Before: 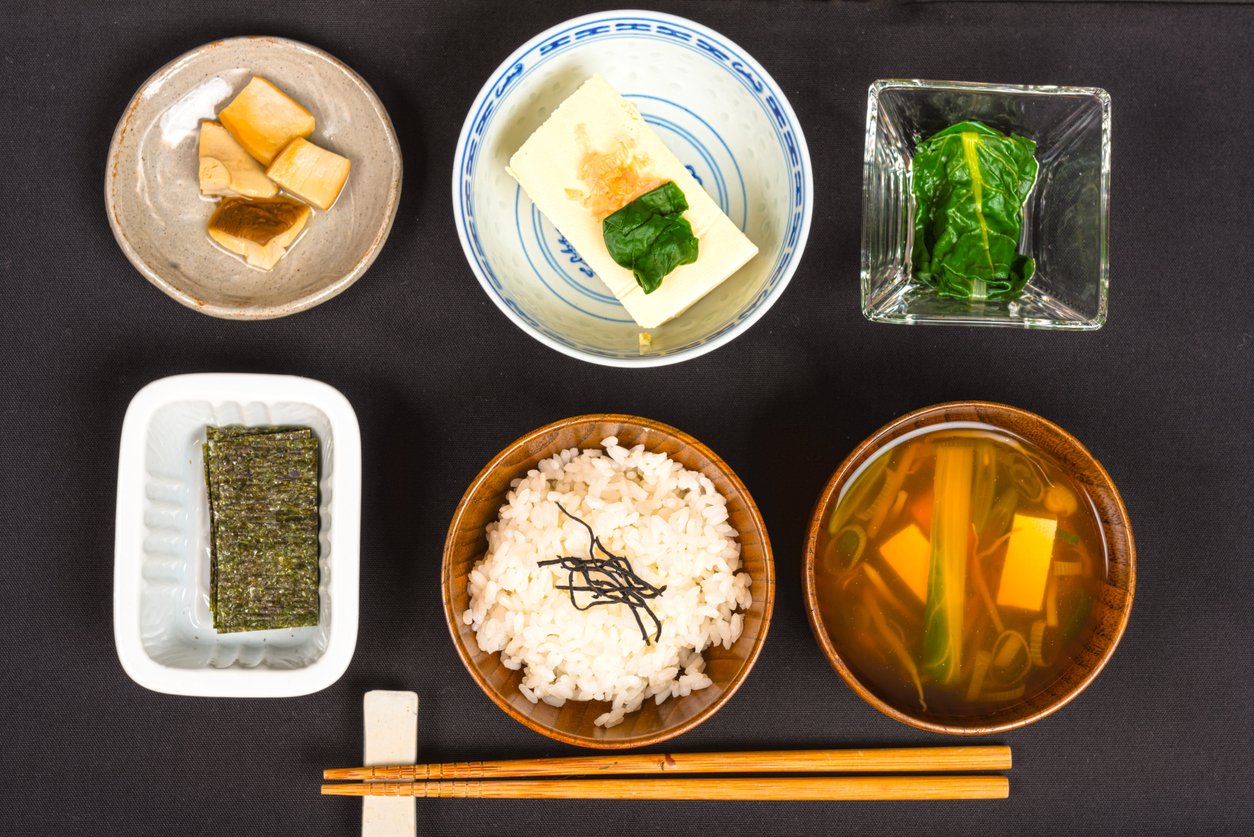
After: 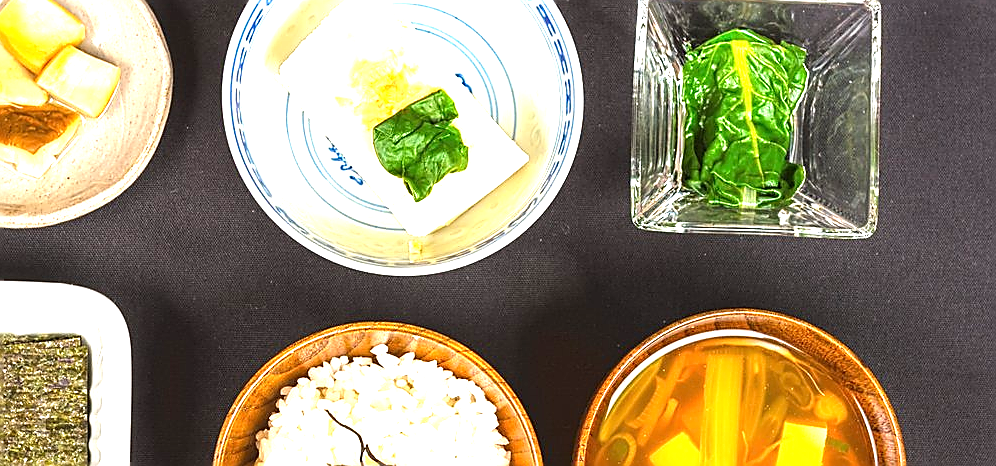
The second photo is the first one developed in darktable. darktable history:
exposure: black level correction 0, exposure 1.388 EV, compensate exposure bias true, compensate highlight preservation false
sharpen: radius 1.4, amount 1.25, threshold 0.7
crop: left 18.38%, top 11.092%, right 2.134%, bottom 33.217%
